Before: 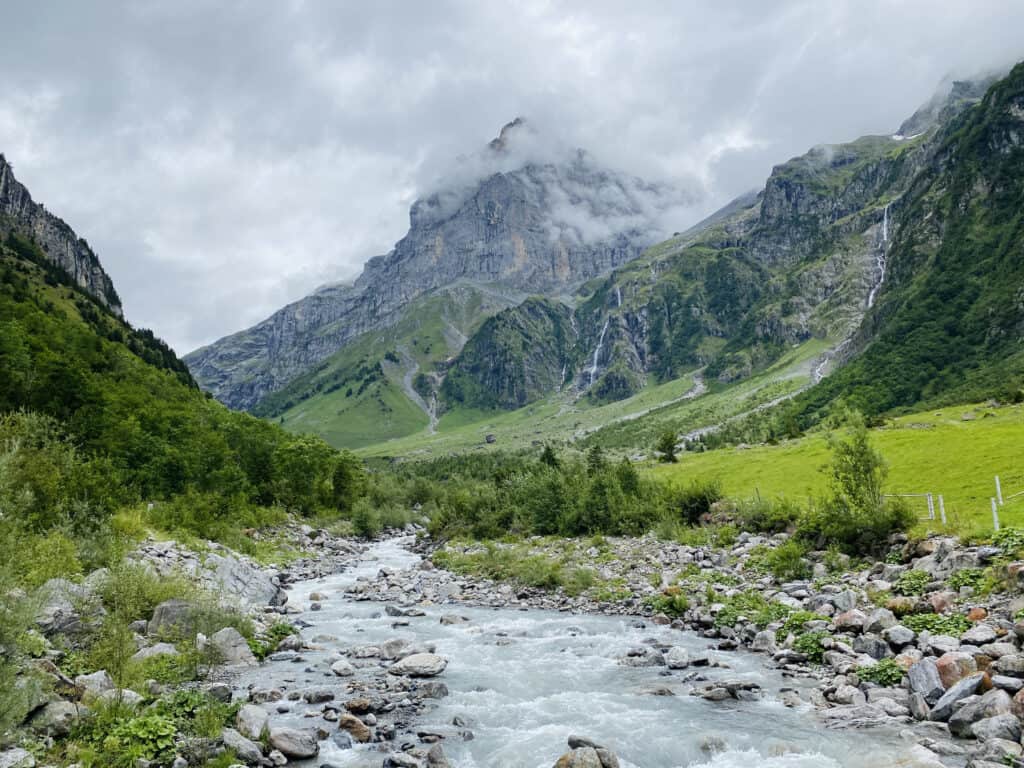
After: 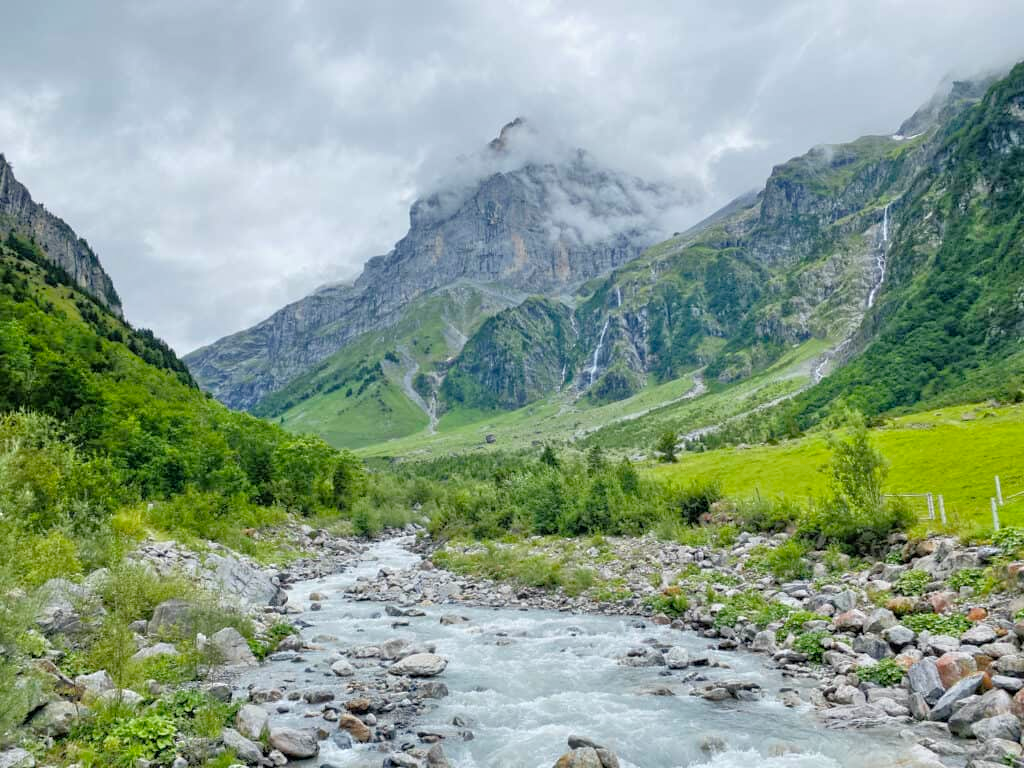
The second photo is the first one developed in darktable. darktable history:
tone equalizer: -7 EV 0.157 EV, -6 EV 0.573 EV, -5 EV 1.13 EV, -4 EV 1.32 EV, -3 EV 1.13 EV, -2 EV 0.6 EV, -1 EV 0.156 EV
